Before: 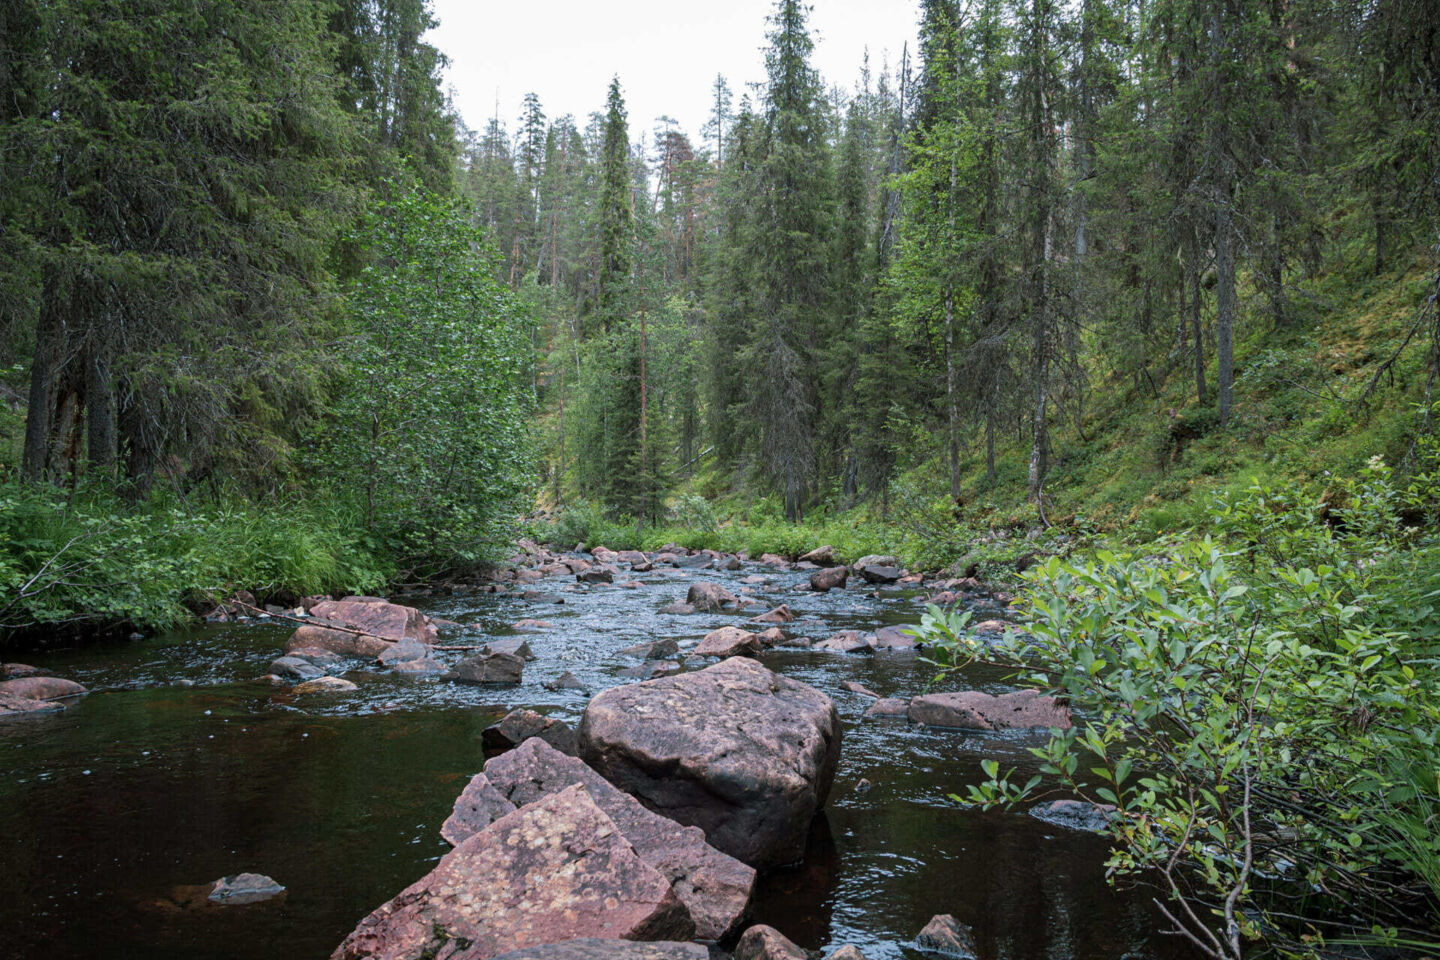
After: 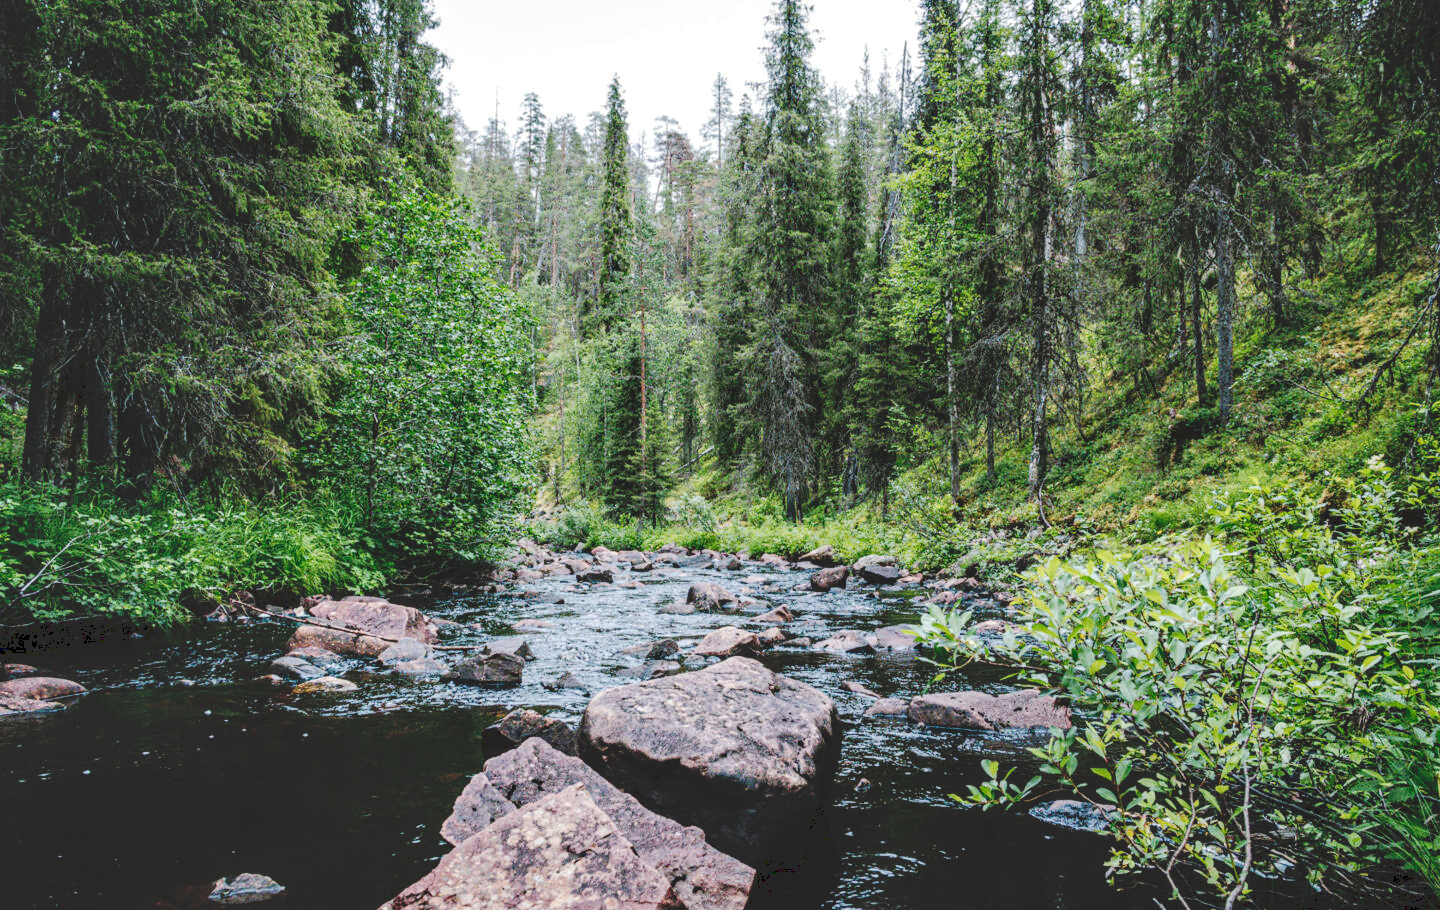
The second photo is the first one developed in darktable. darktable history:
local contrast: highlights 42%, shadows 63%, detail 137%, midtone range 0.509
crop and rotate: top 0.006%, bottom 5.164%
tone curve: curves: ch0 [(0, 0) (0.003, 0.169) (0.011, 0.169) (0.025, 0.169) (0.044, 0.173) (0.069, 0.178) (0.1, 0.183) (0.136, 0.185) (0.177, 0.197) (0.224, 0.227) (0.277, 0.292) (0.335, 0.391) (0.399, 0.491) (0.468, 0.592) (0.543, 0.672) (0.623, 0.734) (0.709, 0.785) (0.801, 0.844) (0.898, 0.893) (1, 1)], preserve colors none
